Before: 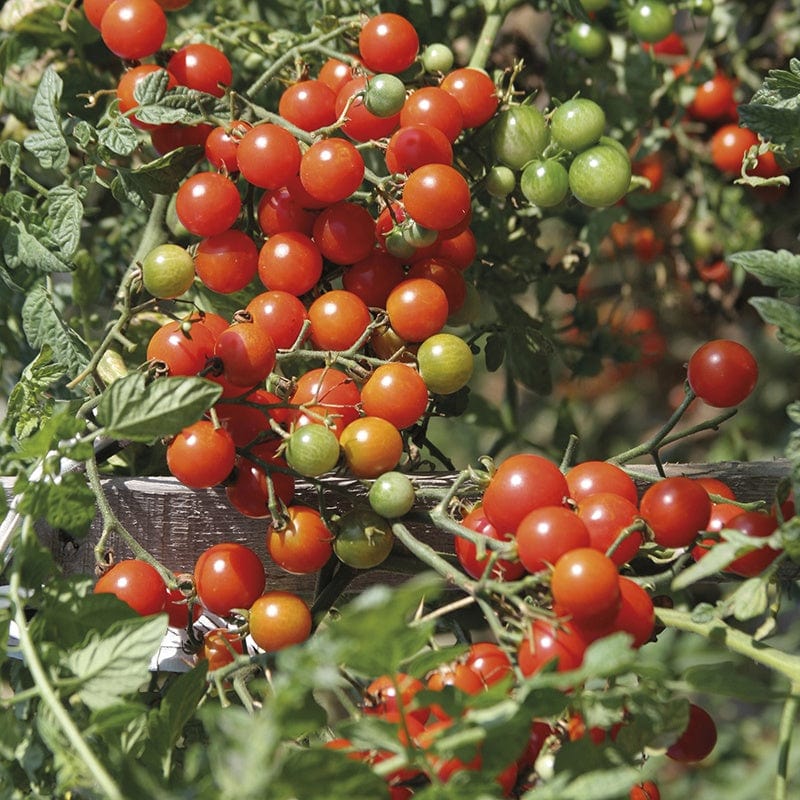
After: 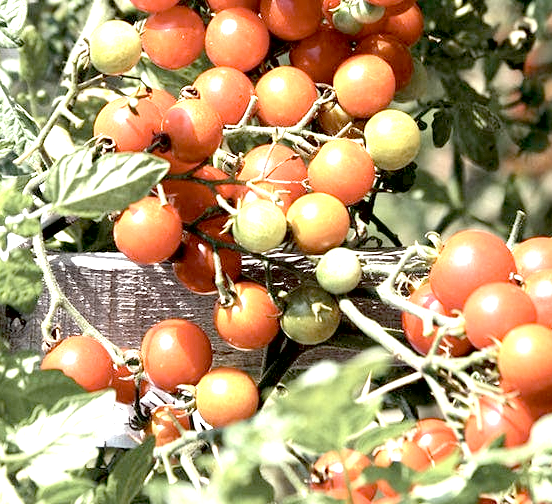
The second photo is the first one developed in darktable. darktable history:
crop: left 6.695%, top 28.032%, right 24.29%, bottom 8.871%
contrast brightness saturation: contrast 0.097, saturation -0.364
exposure: black level correction 0.014, exposure 1.766 EV, compensate highlight preservation false
